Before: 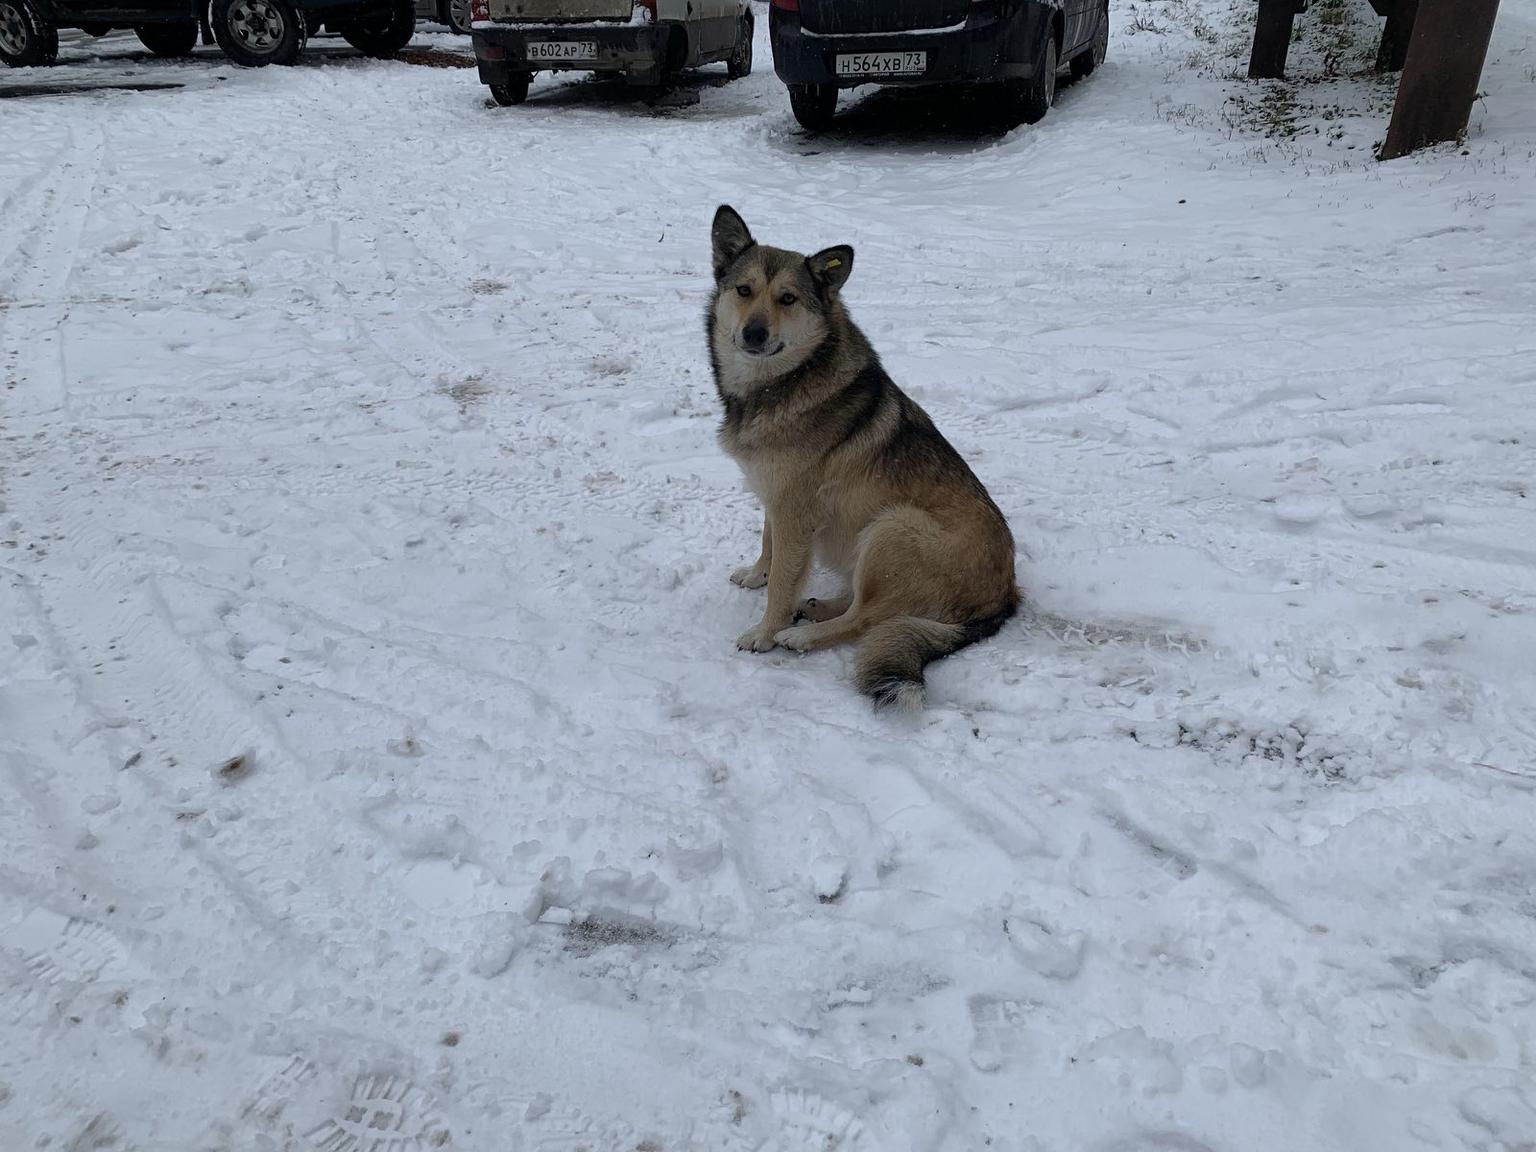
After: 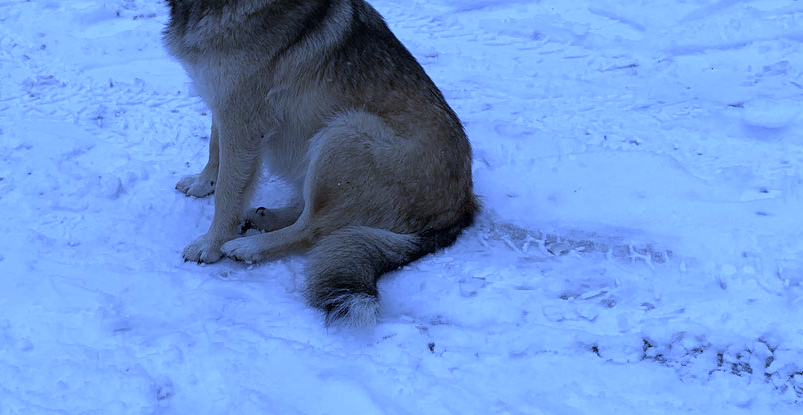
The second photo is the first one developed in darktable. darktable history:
white balance: red 0.766, blue 1.537
crop: left 36.607%, top 34.735%, right 13.146%, bottom 30.611%
